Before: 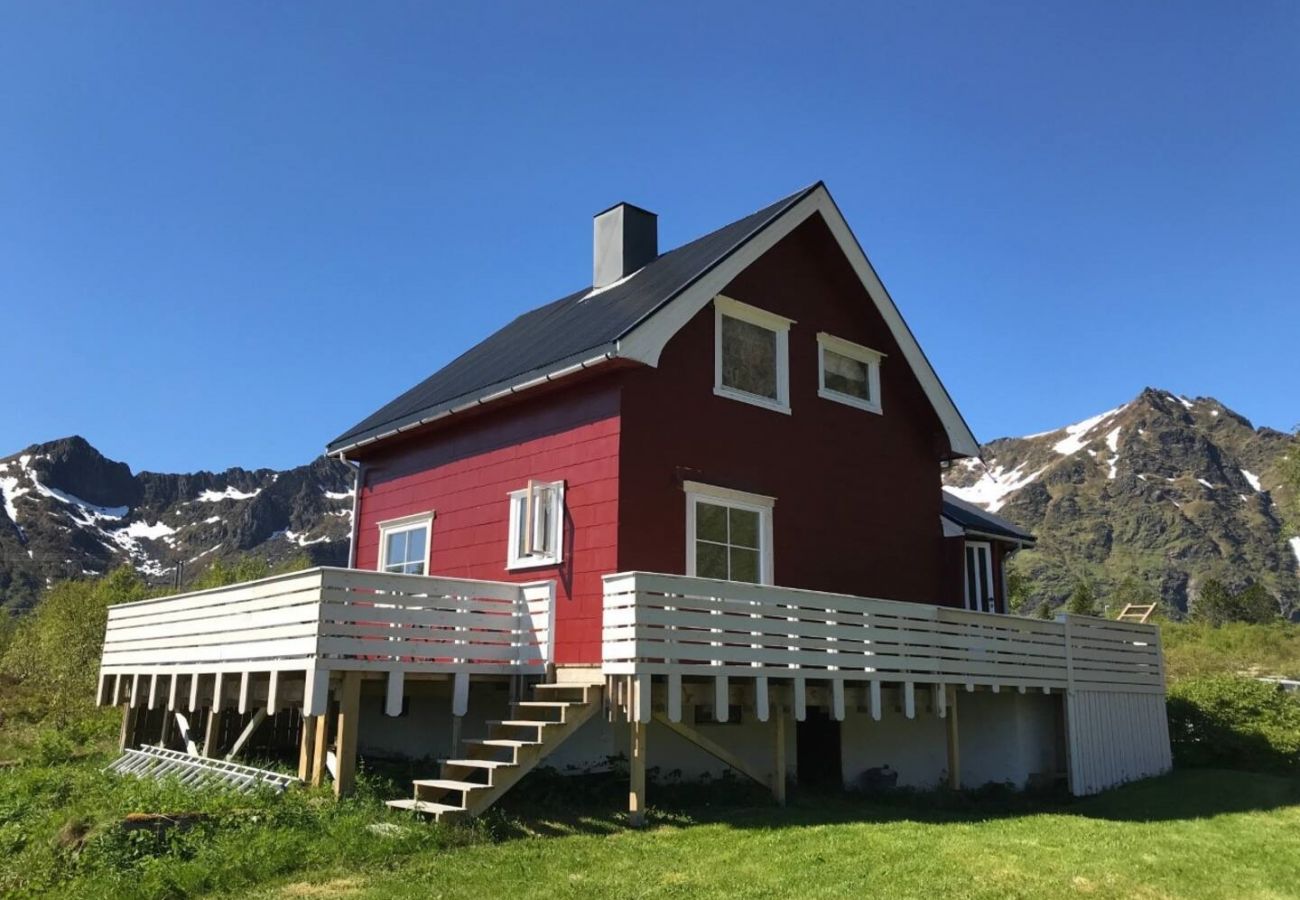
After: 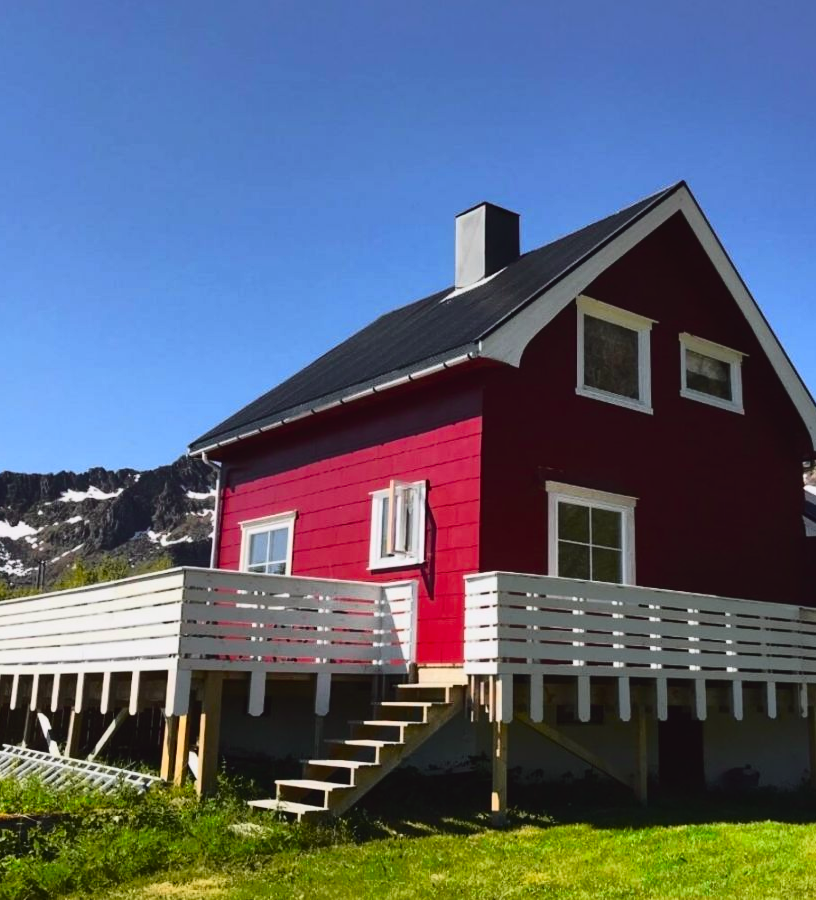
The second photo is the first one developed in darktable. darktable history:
crop: left 10.644%, right 26.528%
tone curve: curves: ch0 [(0, 0.032) (0.094, 0.08) (0.265, 0.208) (0.41, 0.417) (0.498, 0.496) (0.638, 0.673) (0.819, 0.841) (0.96, 0.899)]; ch1 [(0, 0) (0.161, 0.092) (0.37, 0.302) (0.417, 0.434) (0.495, 0.498) (0.576, 0.589) (0.725, 0.765) (1, 1)]; ch2 [(0, 0) (0.352, 0.403) (0.45, 0.469) (0.521, 0.515) (0.59, 0.579) (1, 1)], color space Lab, independent channels, preserve colors none
color balance: lift [1, 1.001, 0.999, 1.001], gamma [1, 1.004, 1.007, 0.993], gain [1, 0.991, 0.987, 1.013], contrast 10%, output saturation 120%
